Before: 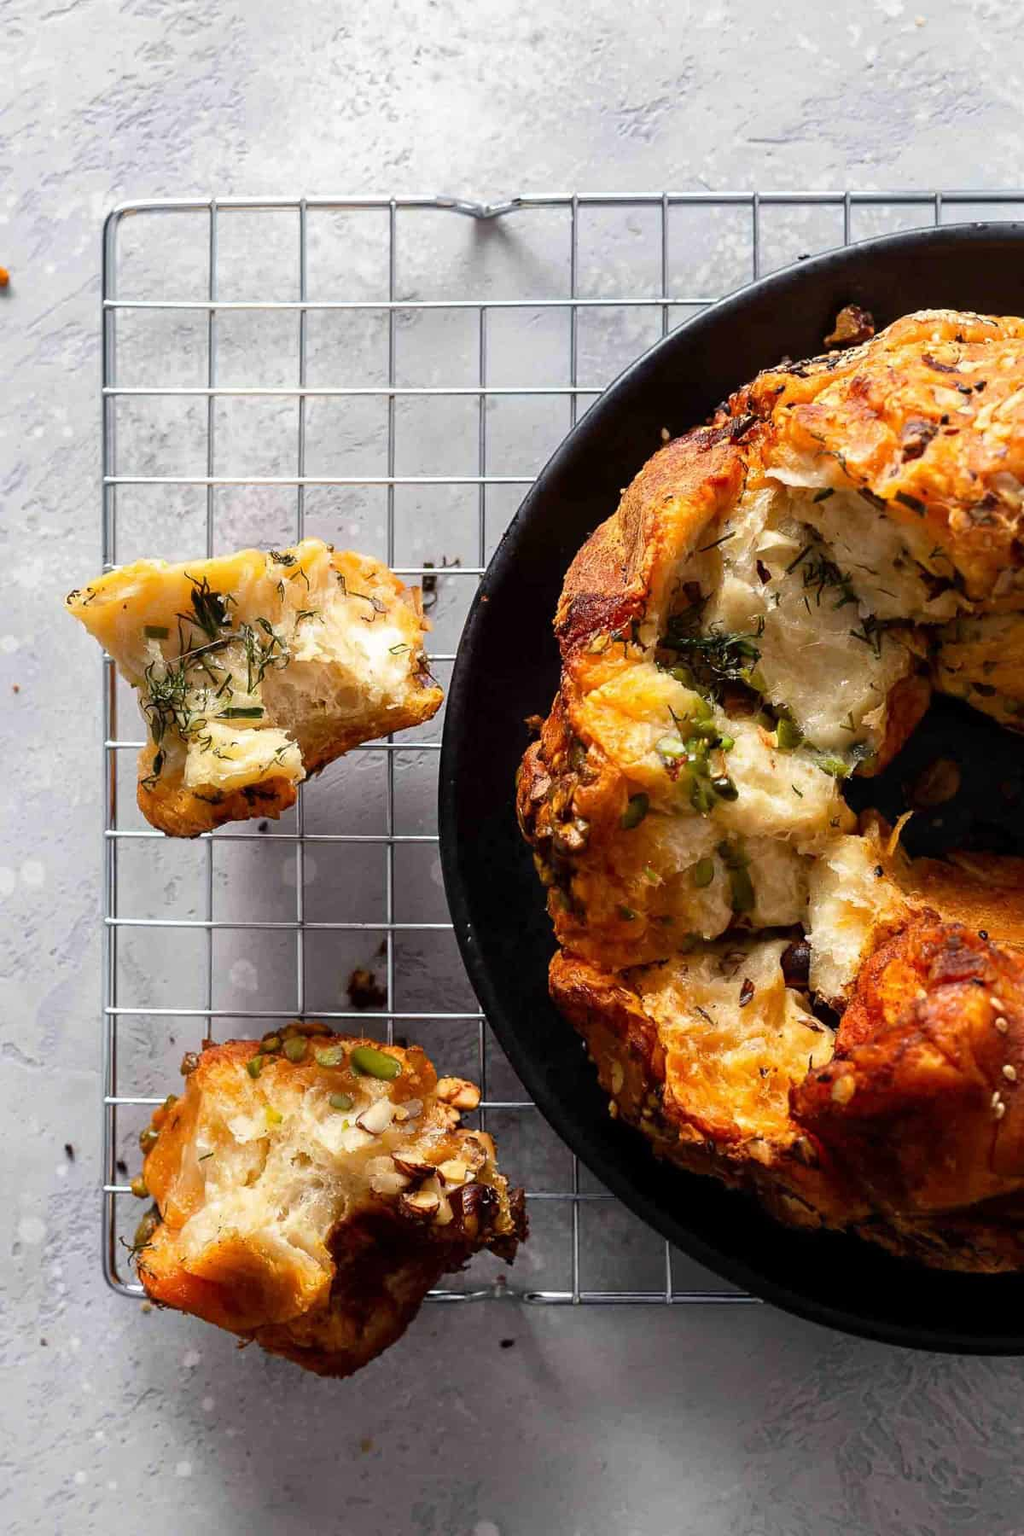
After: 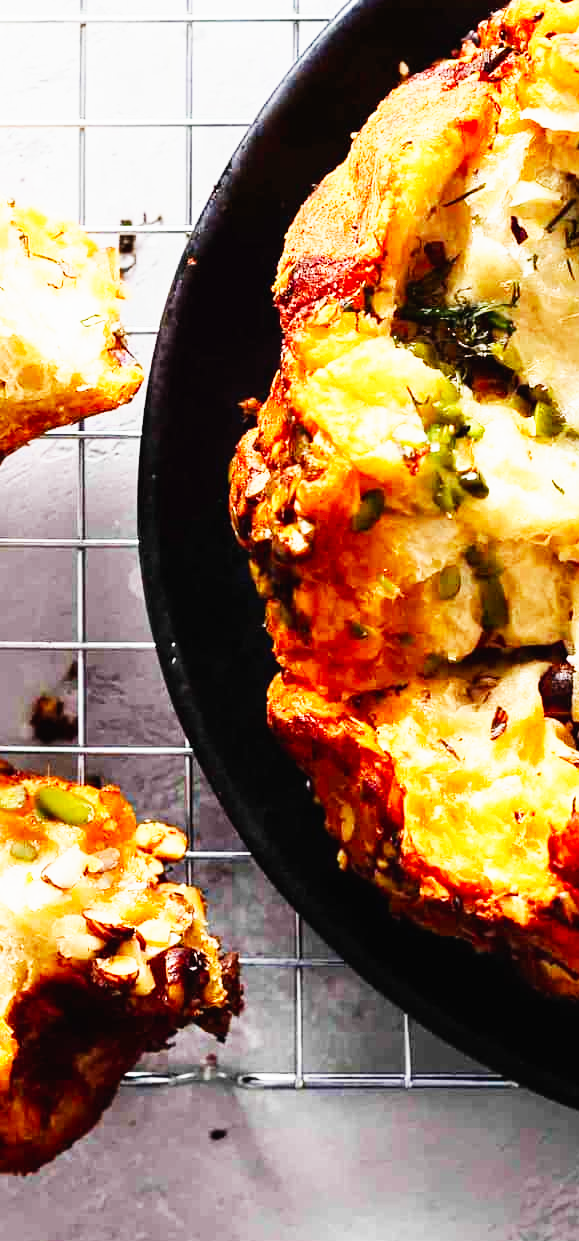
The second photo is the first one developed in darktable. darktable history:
exposure: exposure 0.462 EV, compensate highlight preservation false
base curve: curves: ch0 [(0, 0) (0.007, 0.004) (0.027, 0.03) (0.046, 0.07) (0.207, 0.54) (0.442, 0.872) (0.673, 0.972) (1, 1)], preserve colors none
crop: left 31.401%, top 24.446%, right 20.299%, bottom 6.576%
contrast brightness saturation: contrast -0.022, brightness -0.006, saturation 0.025
